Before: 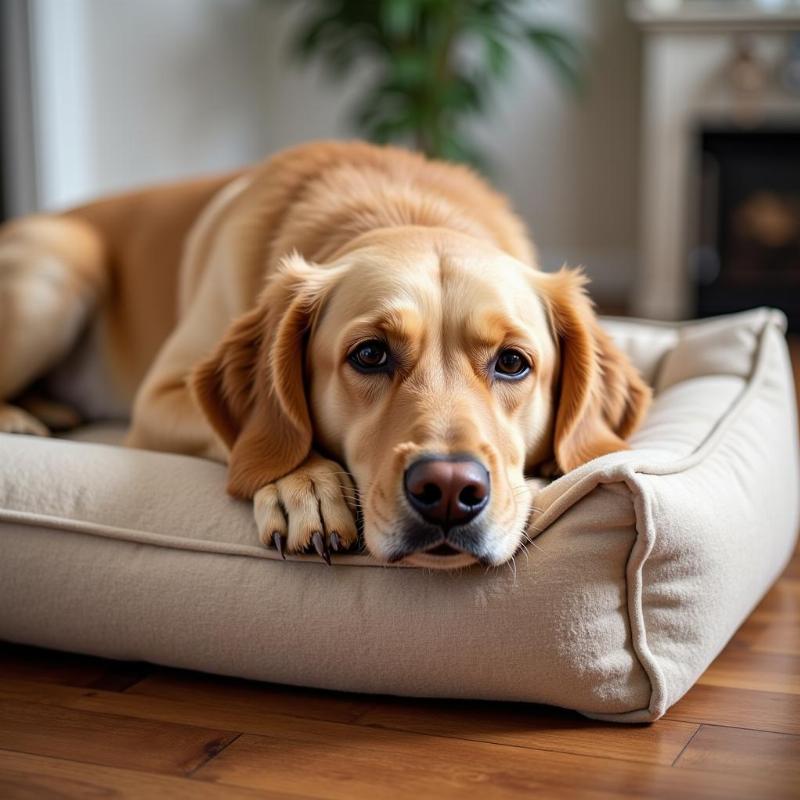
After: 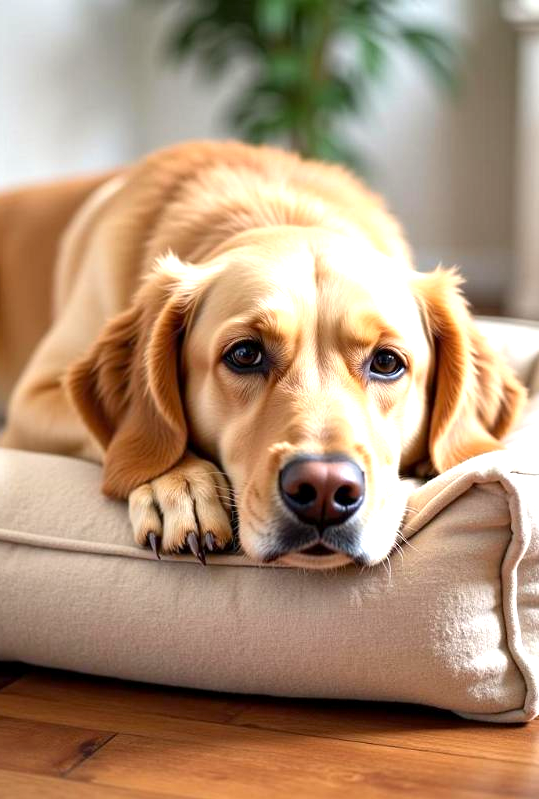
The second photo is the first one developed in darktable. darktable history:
crop and rotate: left 15.669%, right 16.912%
exposure: black level correction 0.001, exposure 0.959 EV, compensate exposure bias true, compensate highlight preservation false
